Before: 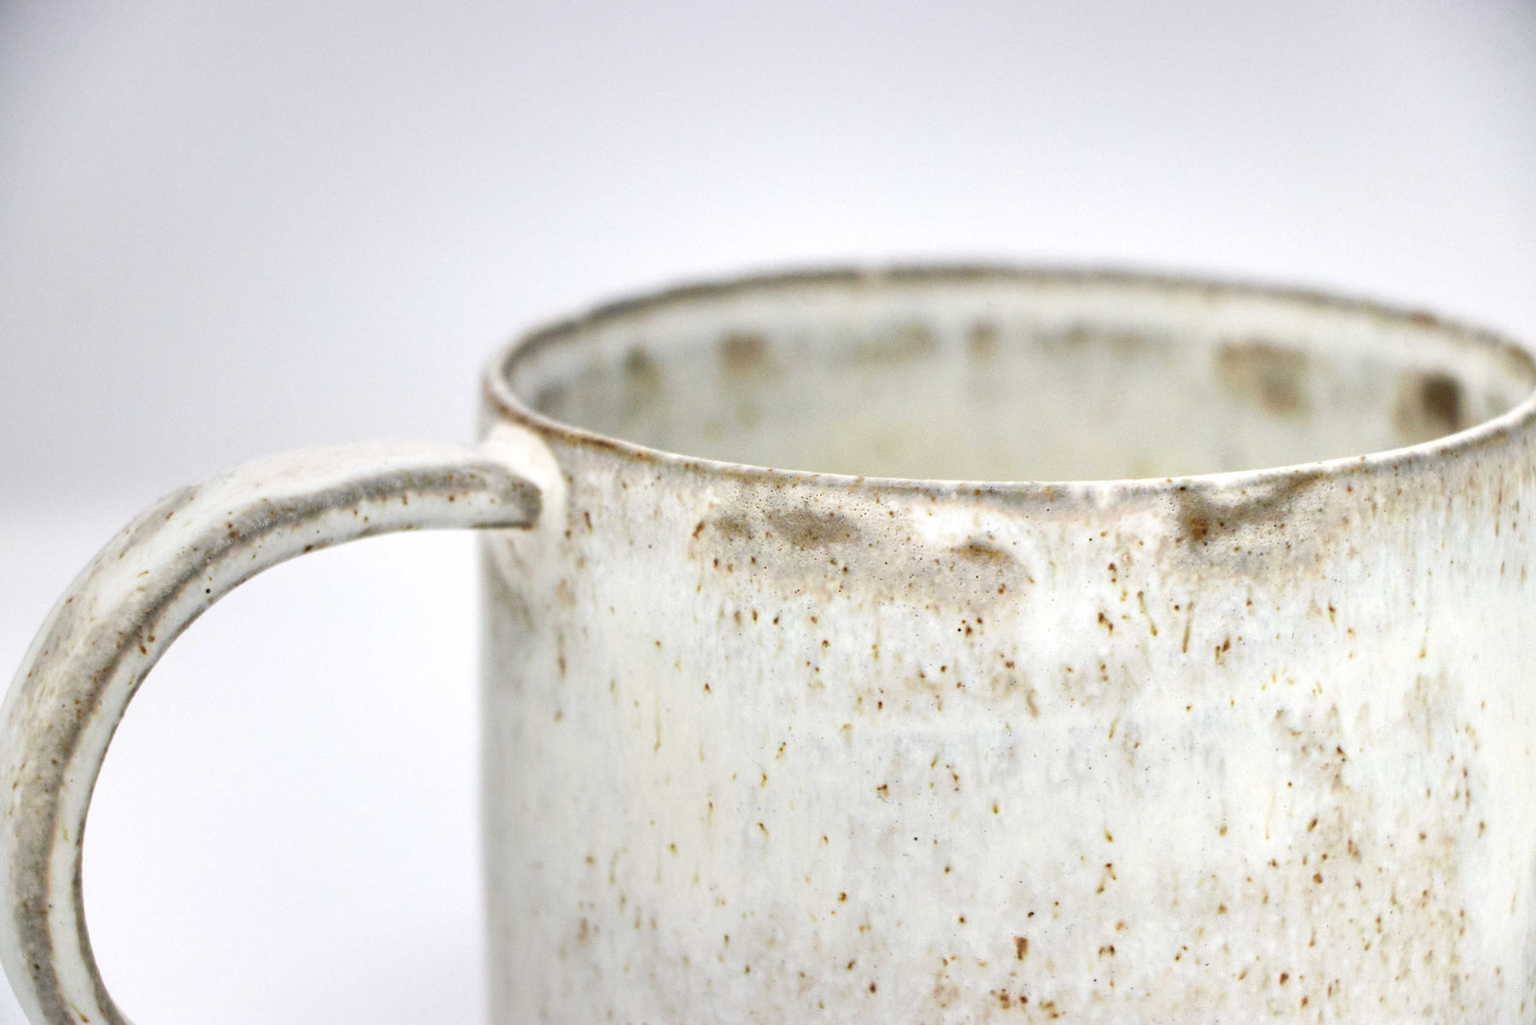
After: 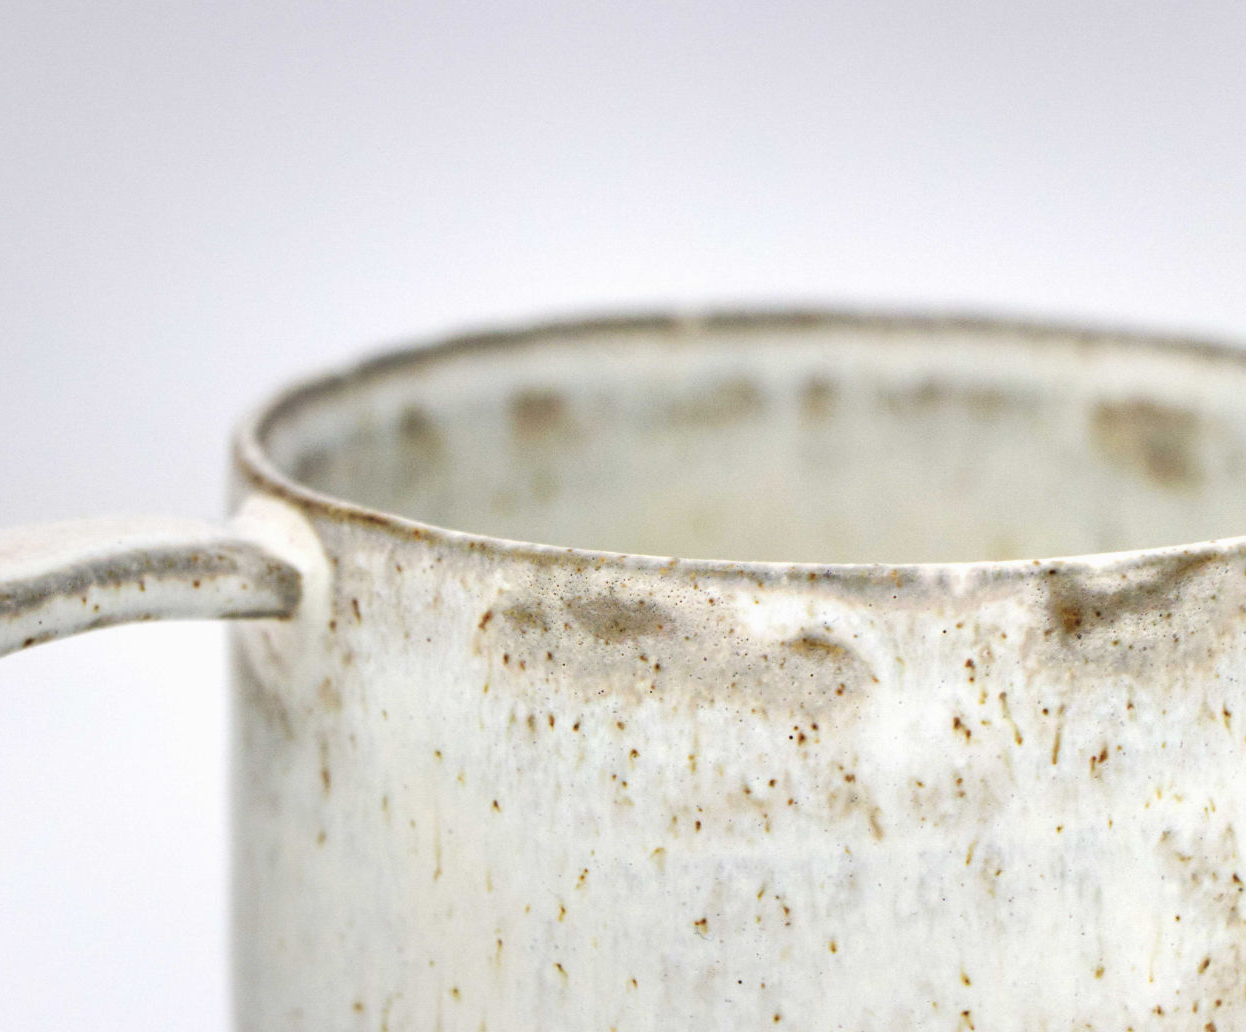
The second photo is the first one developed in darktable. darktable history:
crop: left 18.479%, right 12.2%, bottom 13.971%
exposure: exposure -0.041 EV, compensate highlight preservation false
